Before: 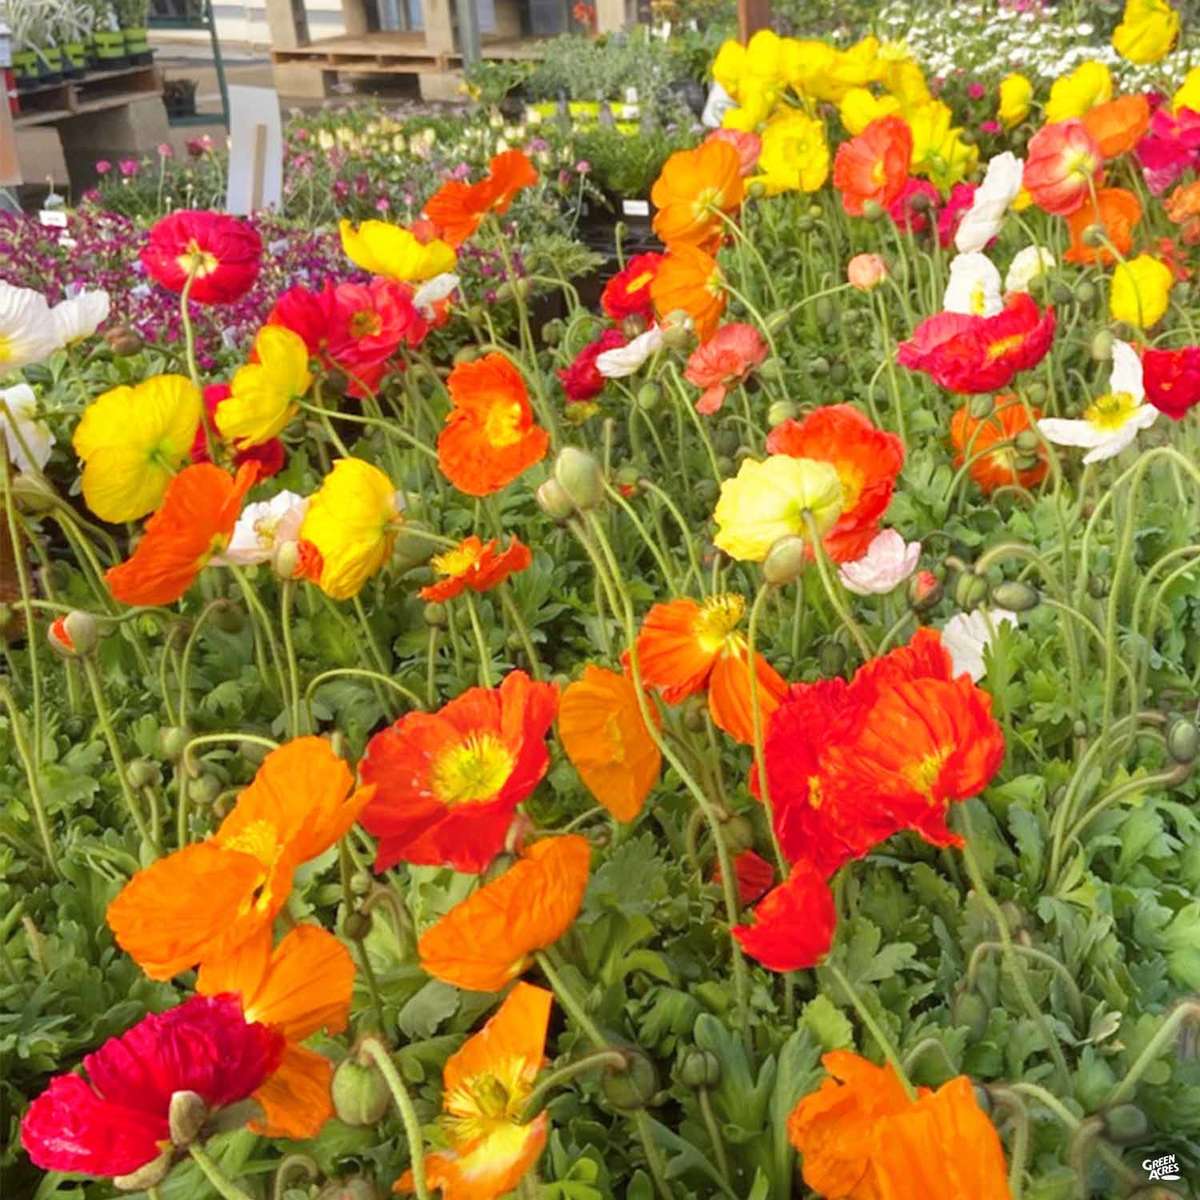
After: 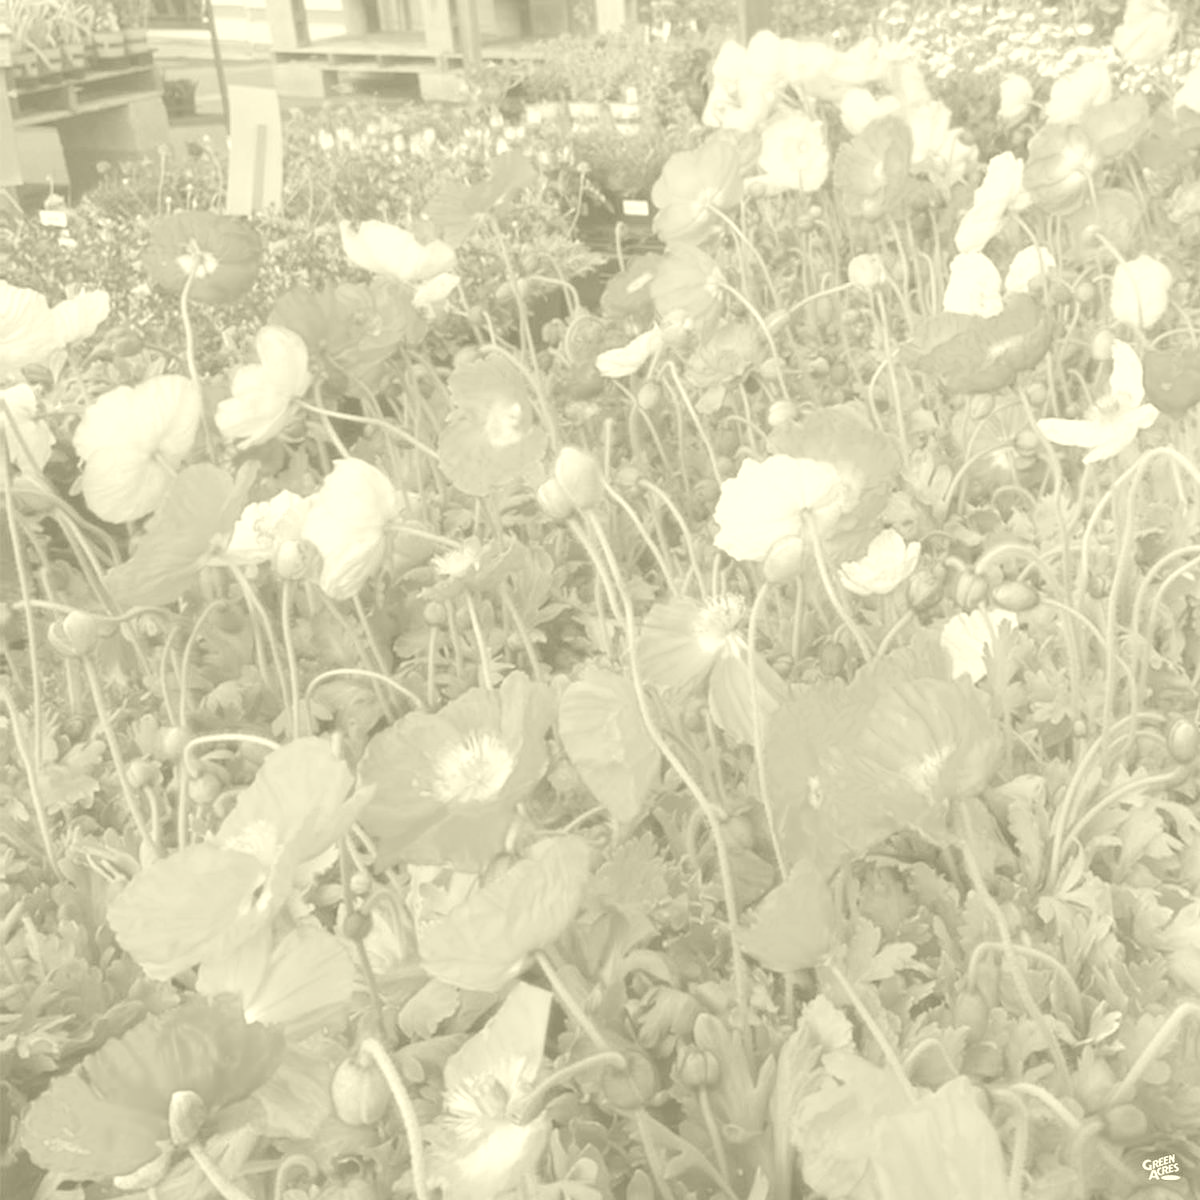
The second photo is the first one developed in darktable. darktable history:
colorize: hue 43.2°, saturation 40%, version 1
tone equalizer: on, module defaults
